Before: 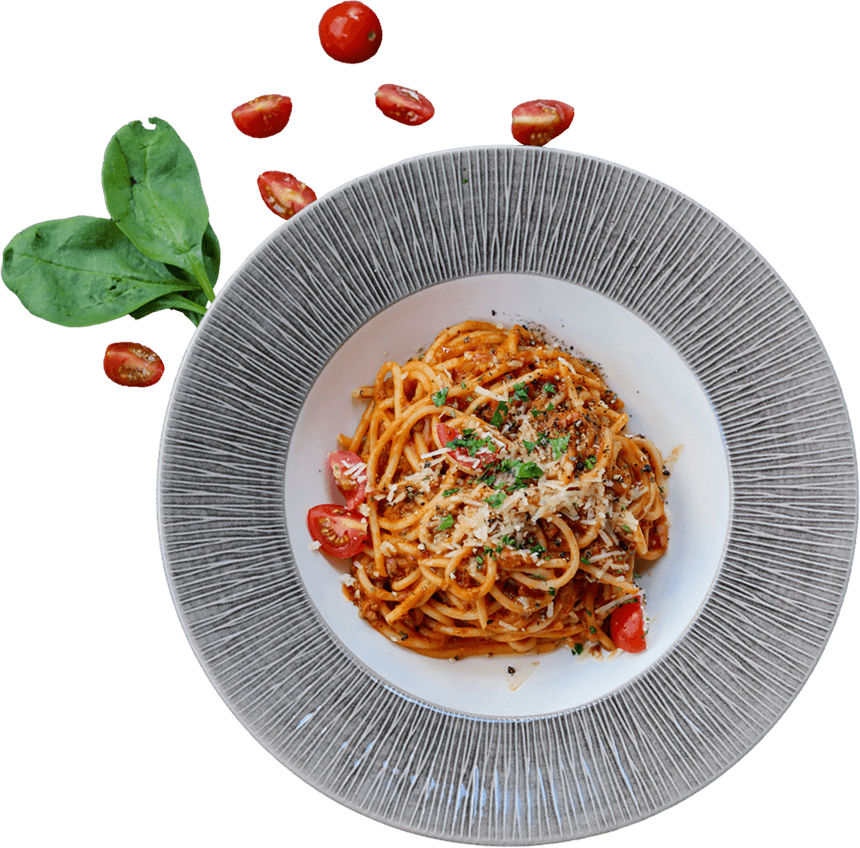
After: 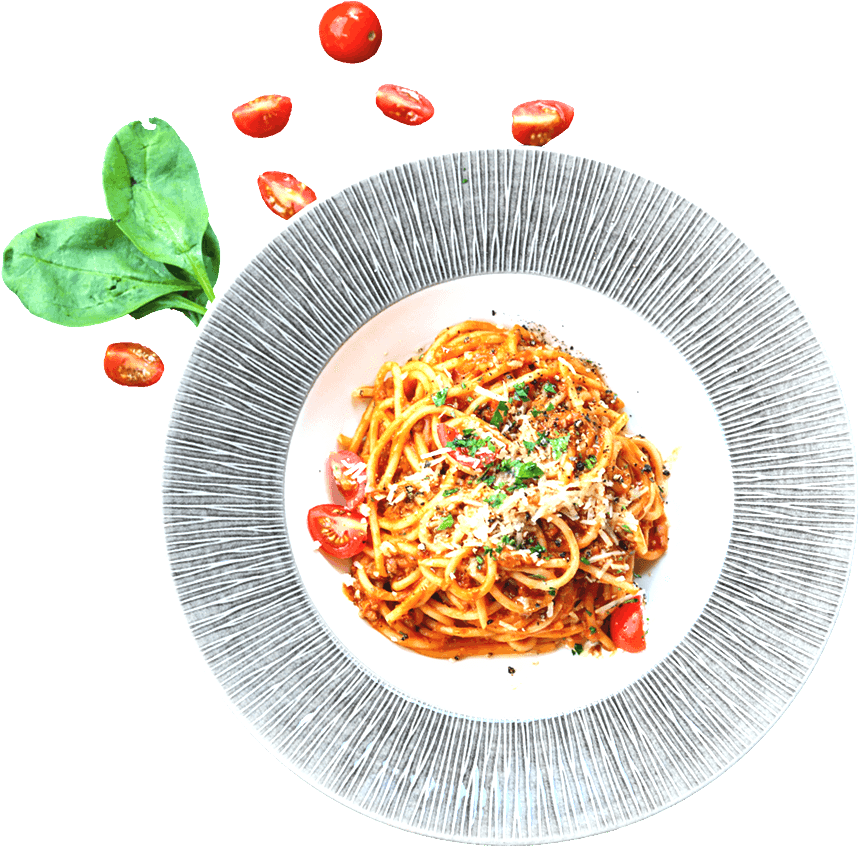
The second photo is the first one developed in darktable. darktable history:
exposure: black level correction -0.002, exposure 1.35 EV, compensate highlight preservation false
color calibration: illuminant Planckian (black body), x 0.351, y 0.352, temperature 4794.27 K
